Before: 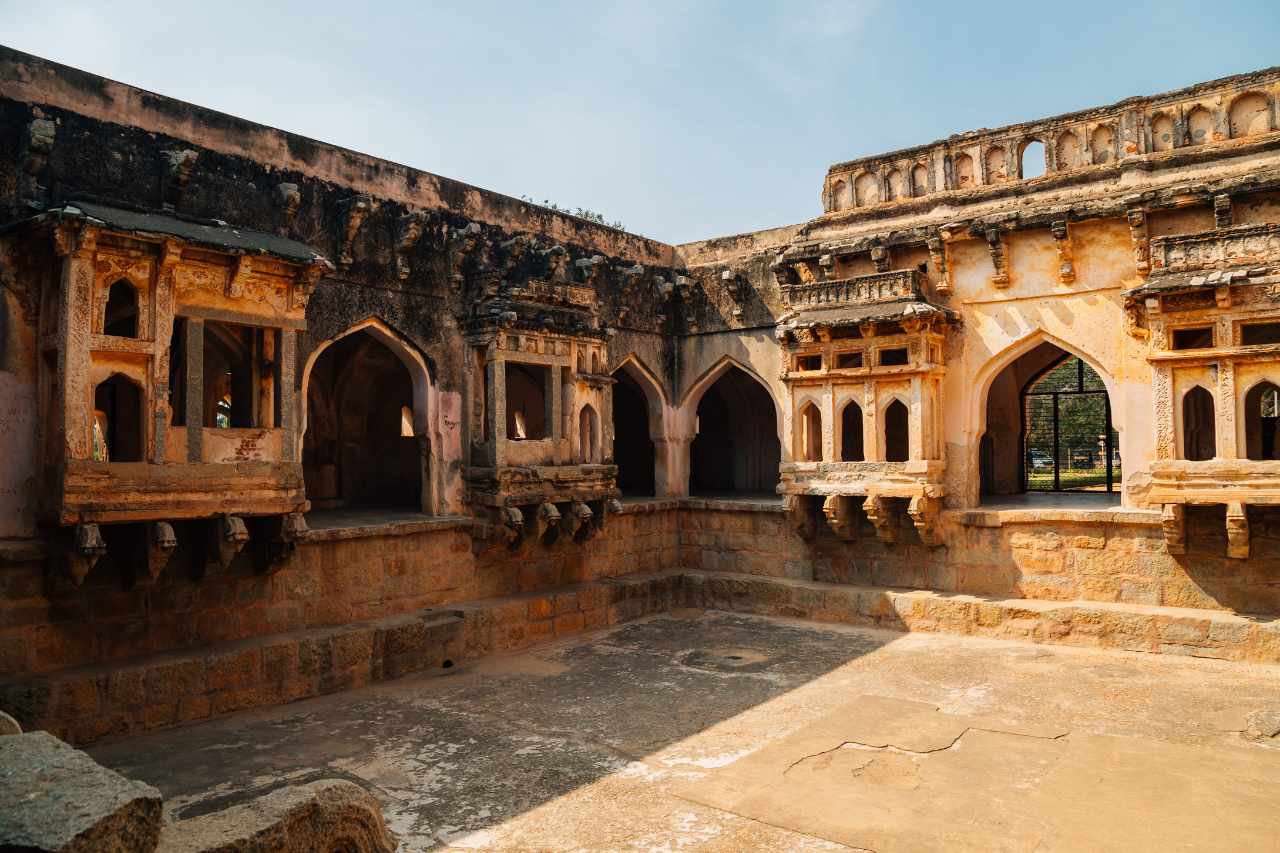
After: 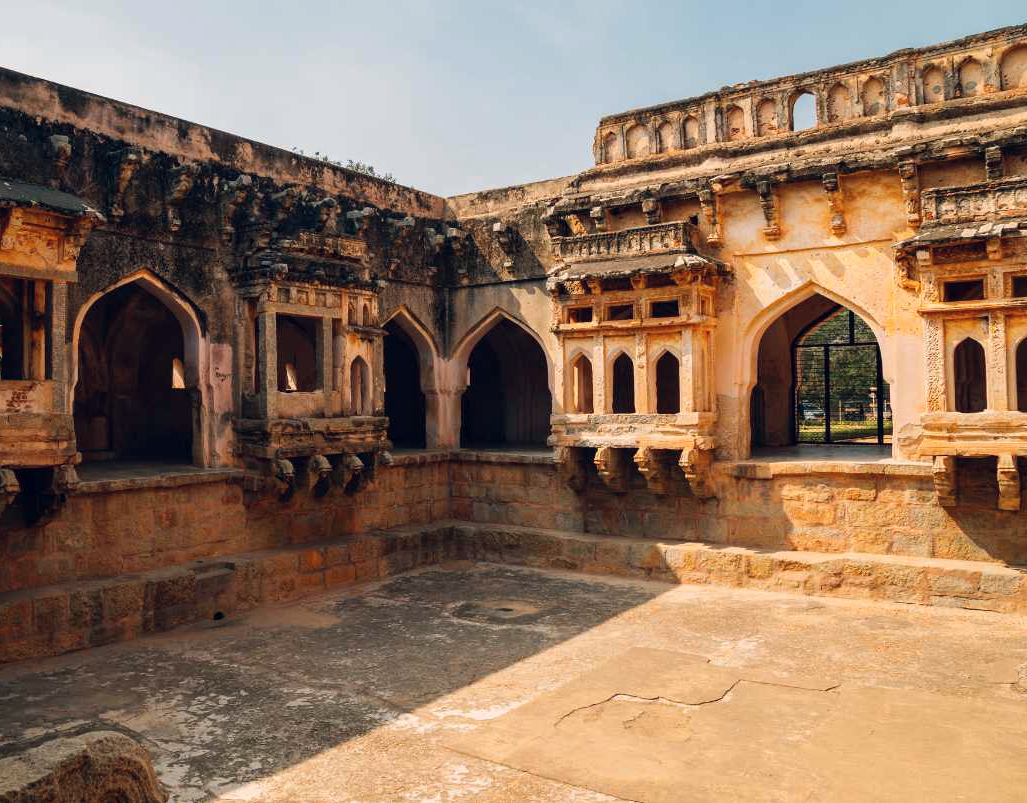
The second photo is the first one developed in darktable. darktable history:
color balance rgb: shadows lift › hue 87.51°, highlights gain › chroma 1.62%, highlights gain › hue 55.1°, global offset › chroma 0.06%, global offset › hue 253.66°, linear chroma grading › global chroma 0.5%
crop and rotate: left 17.959%, top 5.771%, right 1.742%
